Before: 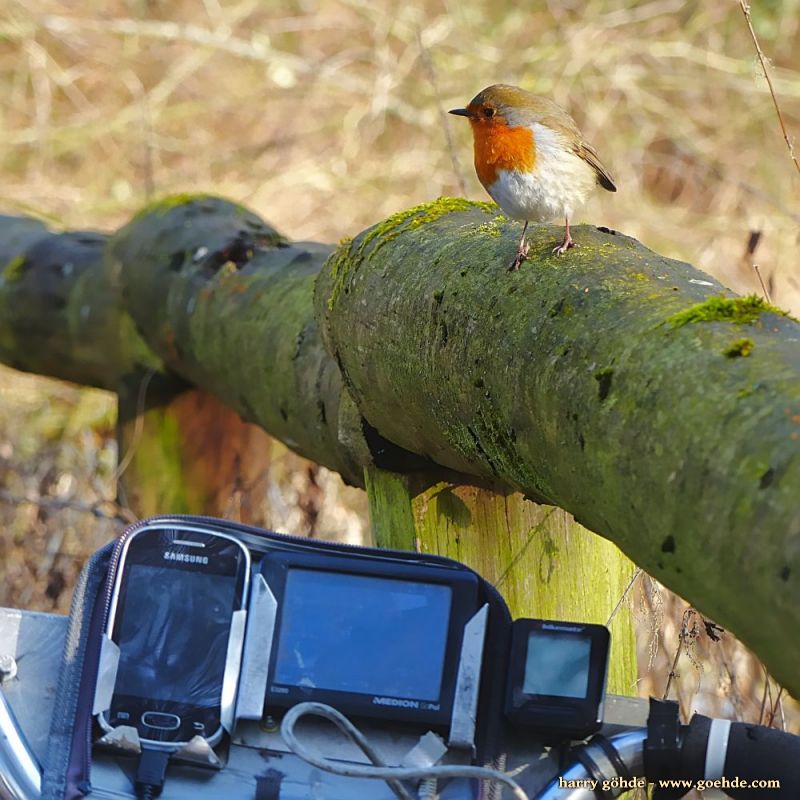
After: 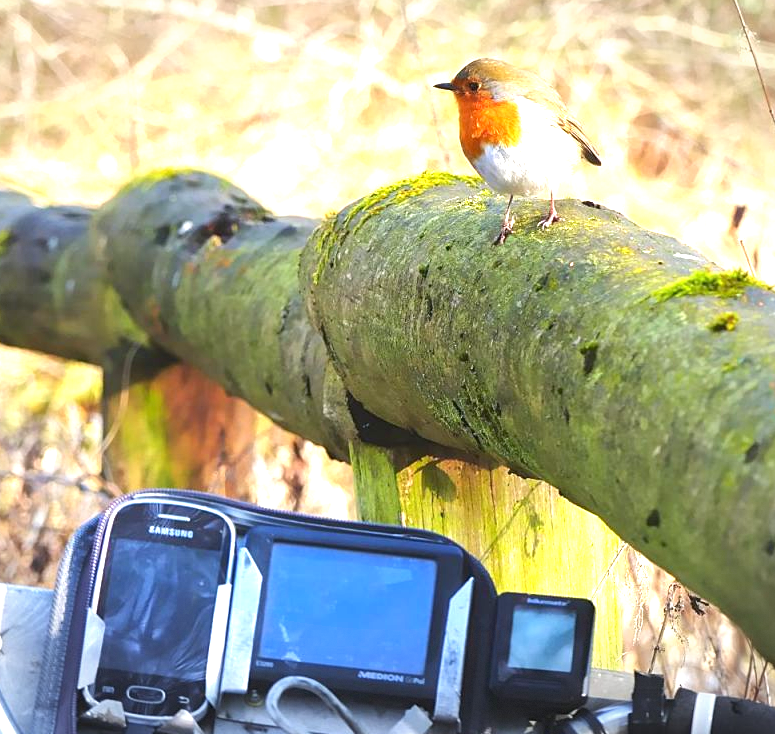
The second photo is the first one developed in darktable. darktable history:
vignetting: fall-off start 100%, brightness -0.406, saturation -0.3, width/height ratio 1.324, dithering 8-bit output, unbound false
white balance: red 1.009, blue 1.027
crop: left 1.964%, top 3.251%, right 1.122%, bottom 4.933%
exposure: black level correction 0, exposure 1.45 EV, compensate exposure bias true, compensate highlight preservation false
